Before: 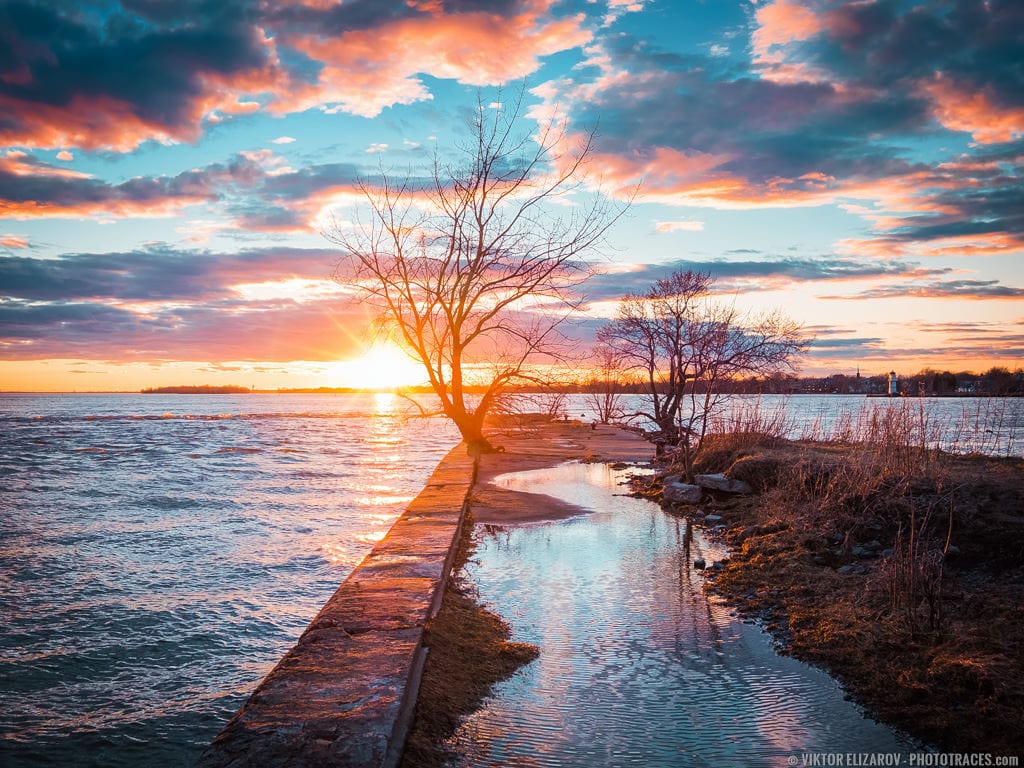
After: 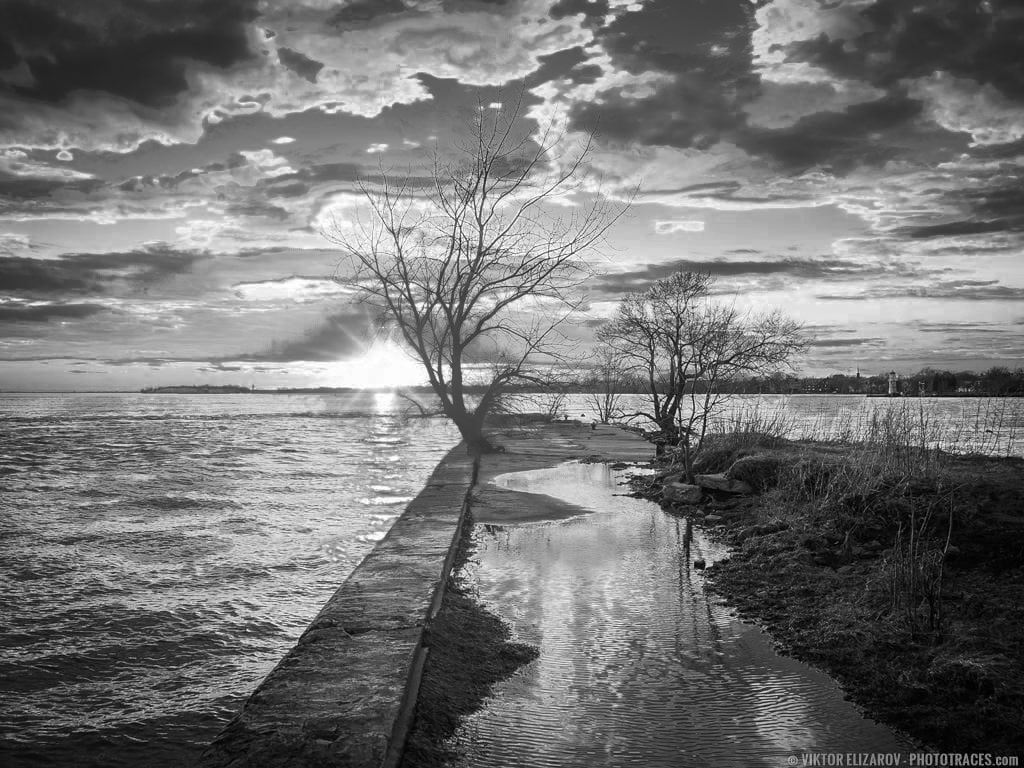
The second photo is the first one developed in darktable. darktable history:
rgb levels: preserve colors max RGB
color zones: curves: ch0 [(0.002, 0.589) (0.107, 0.484) (0.146, 0.249) (0.217, 0.352) (0.309, 0.525) (0.39, 0.404) (0.455, 0.169) (0.597, 0.055) (0.724, 0.212) (0.775, 0.691) (0.869, 0.571) (1, 0.587)]; ch1 [(0, 0) (0.143, 0) (0.286, 0) (0.429, 0) (0.571, 0) (0.714, 0) (0.857, 0)]
